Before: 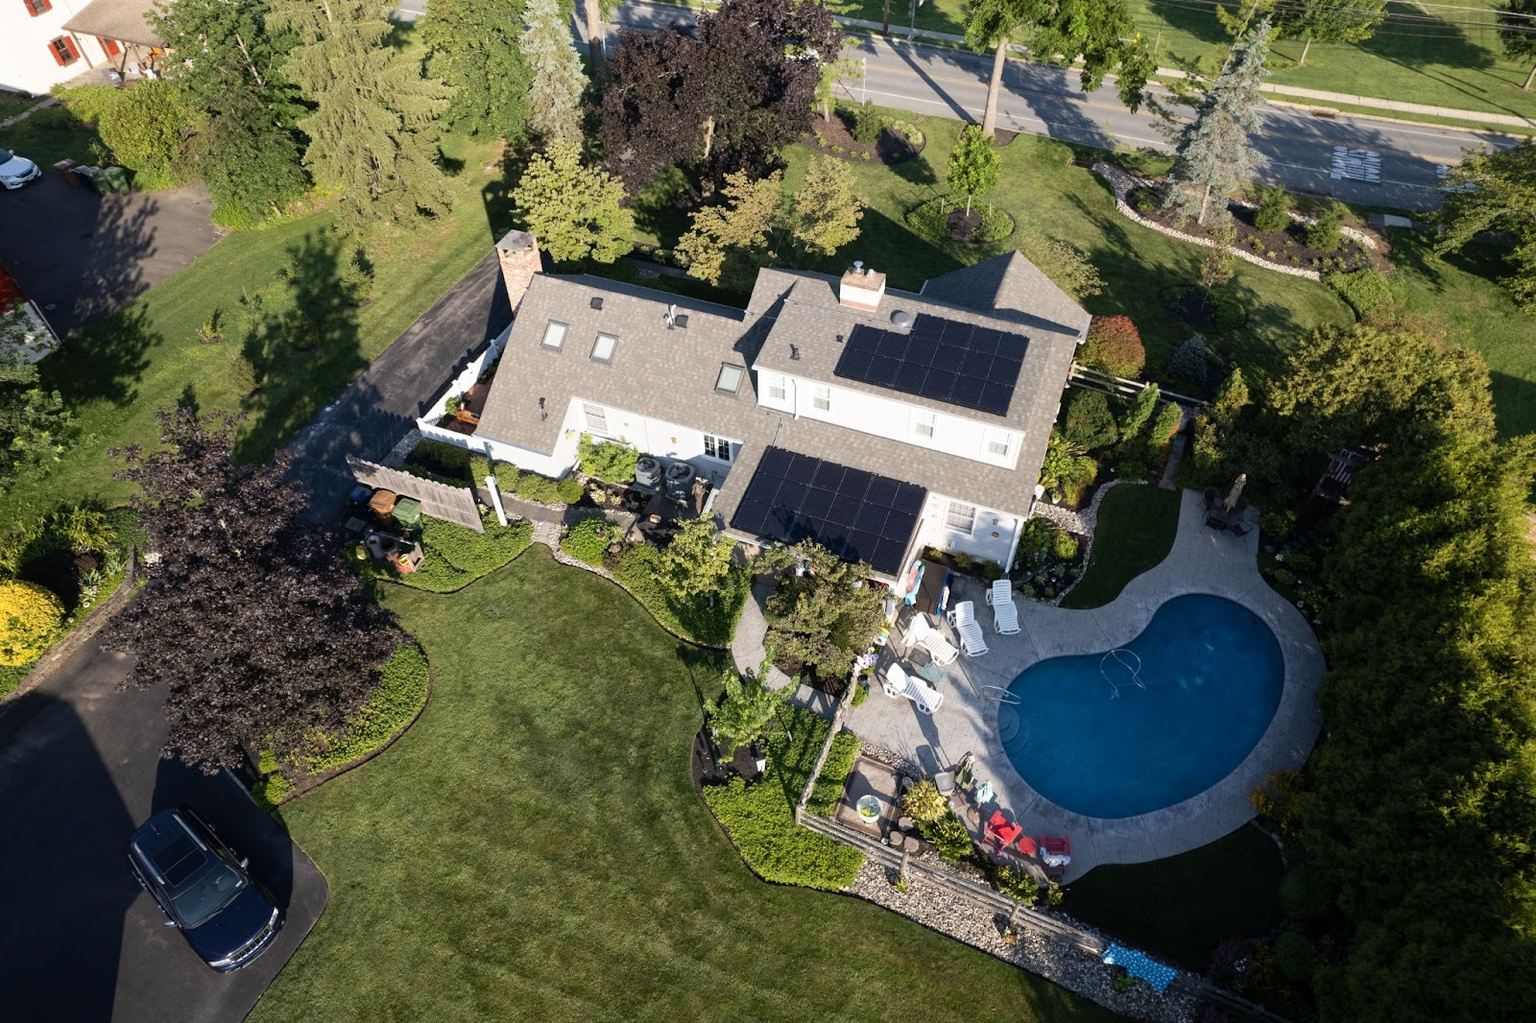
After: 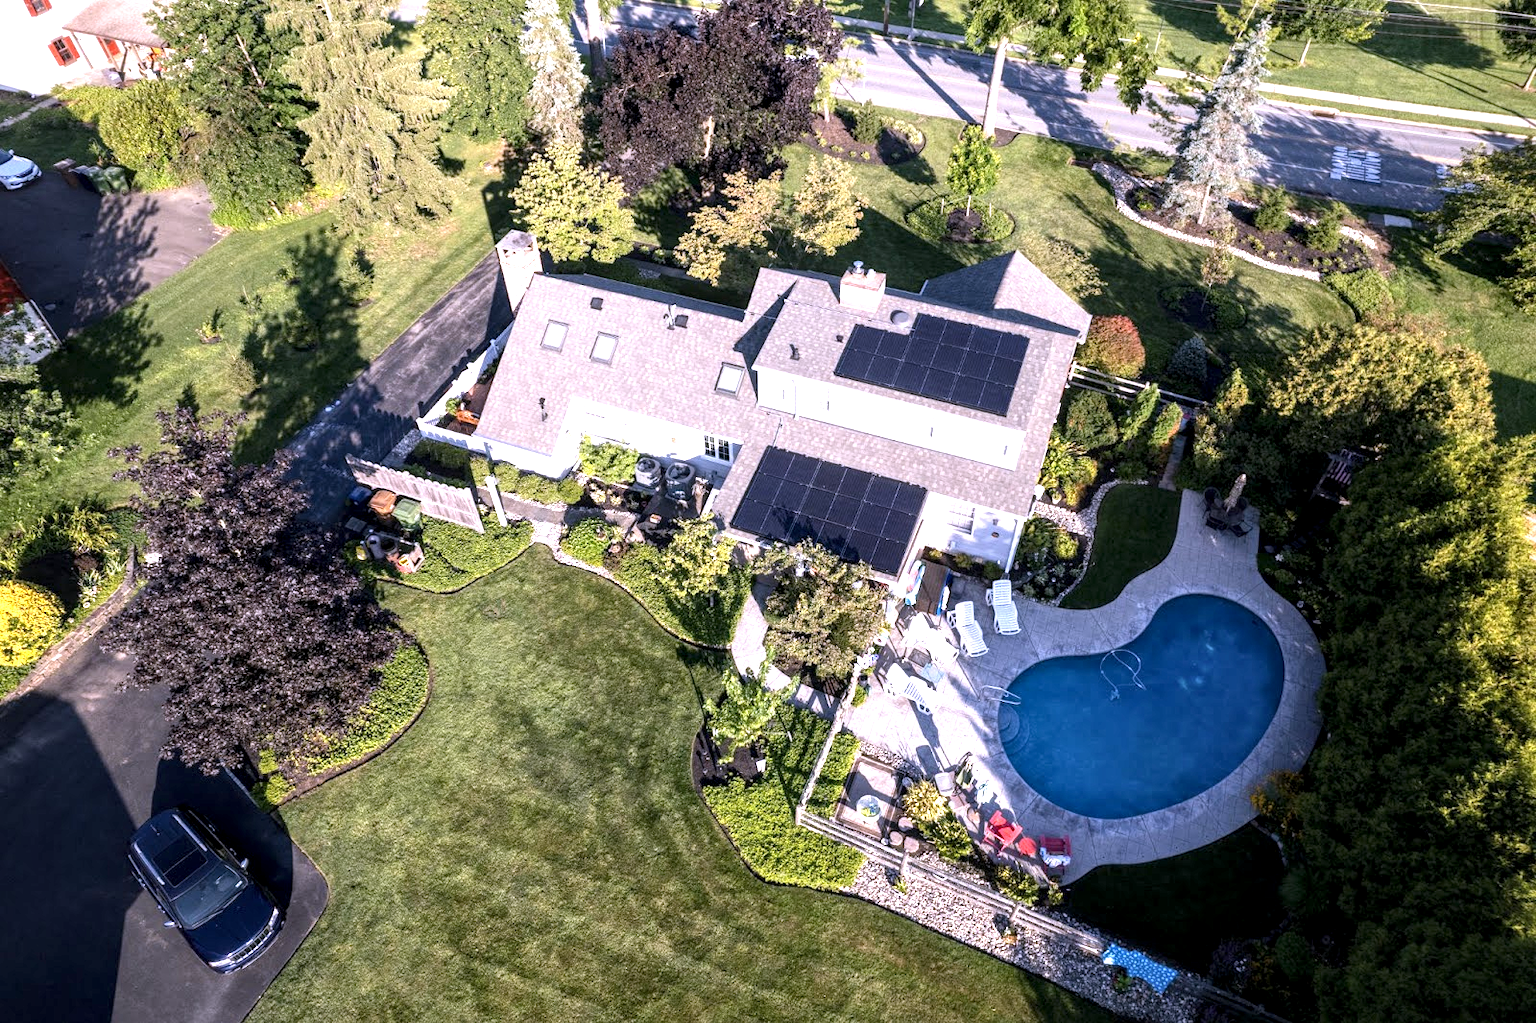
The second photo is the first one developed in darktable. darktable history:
white balance: red 1.042, blue 1.17
exposure: black level correction 0, exposure 0.7 EV, compensate exposure bias true, compensate highlight preservation false
local contrast: detail 150%
